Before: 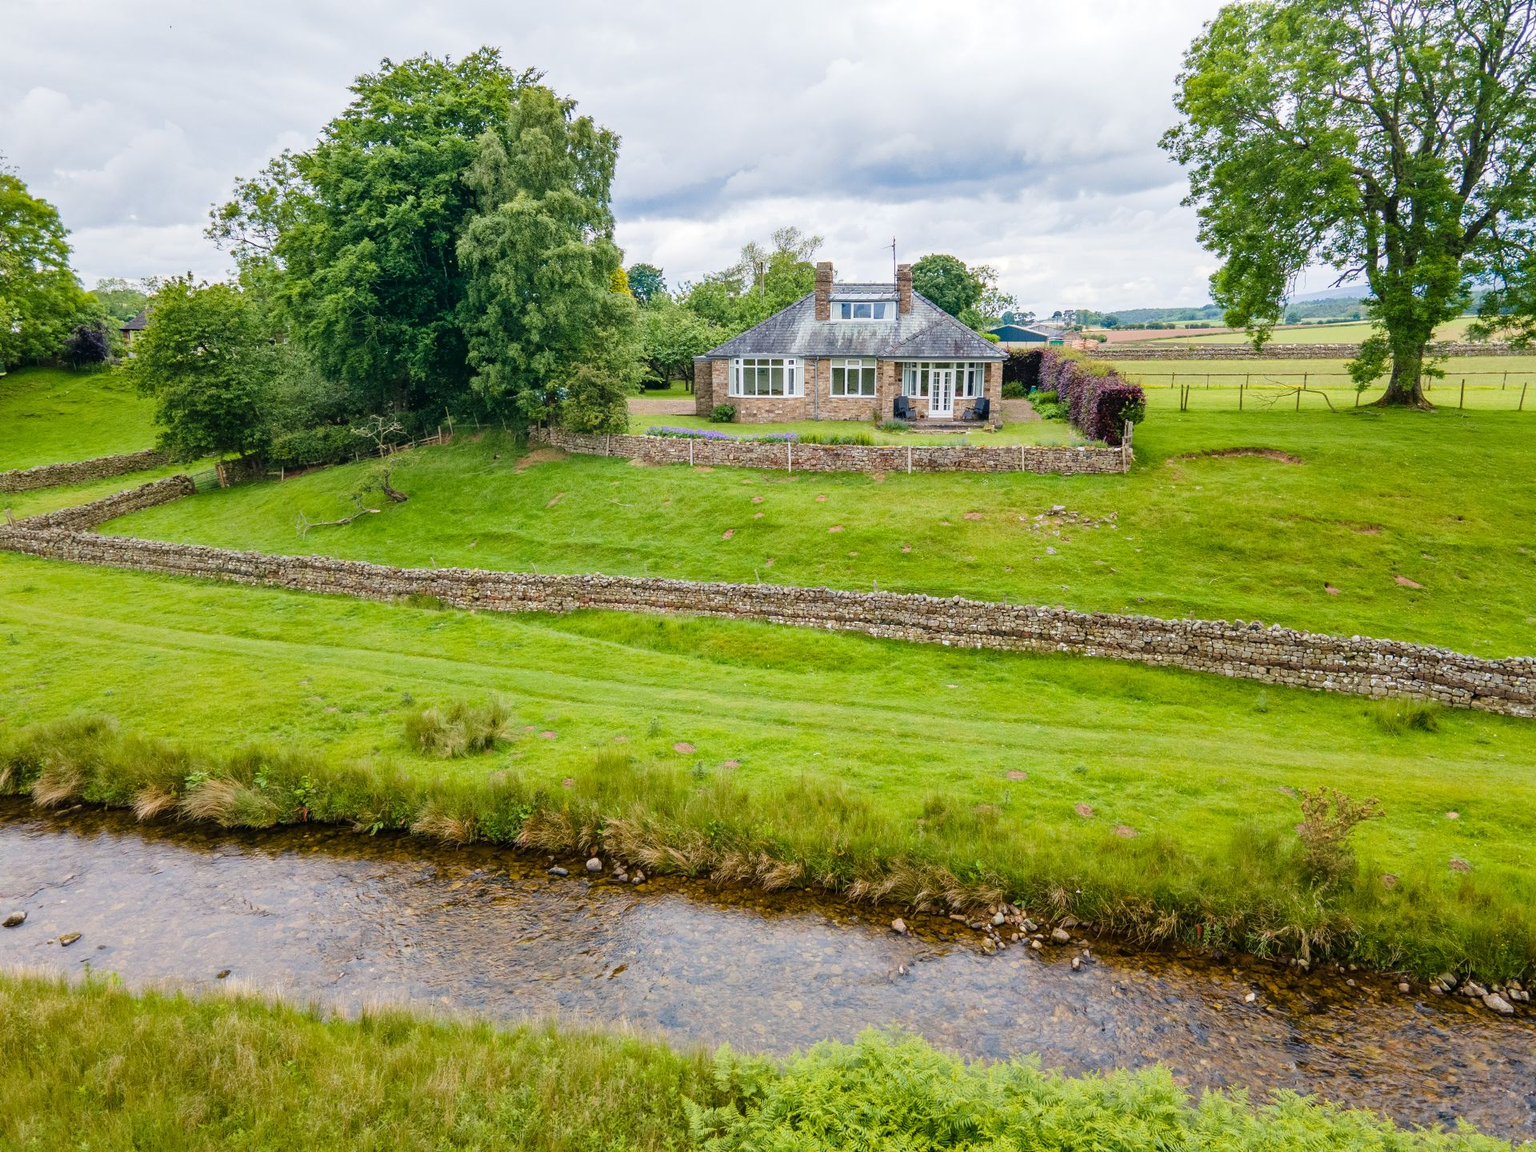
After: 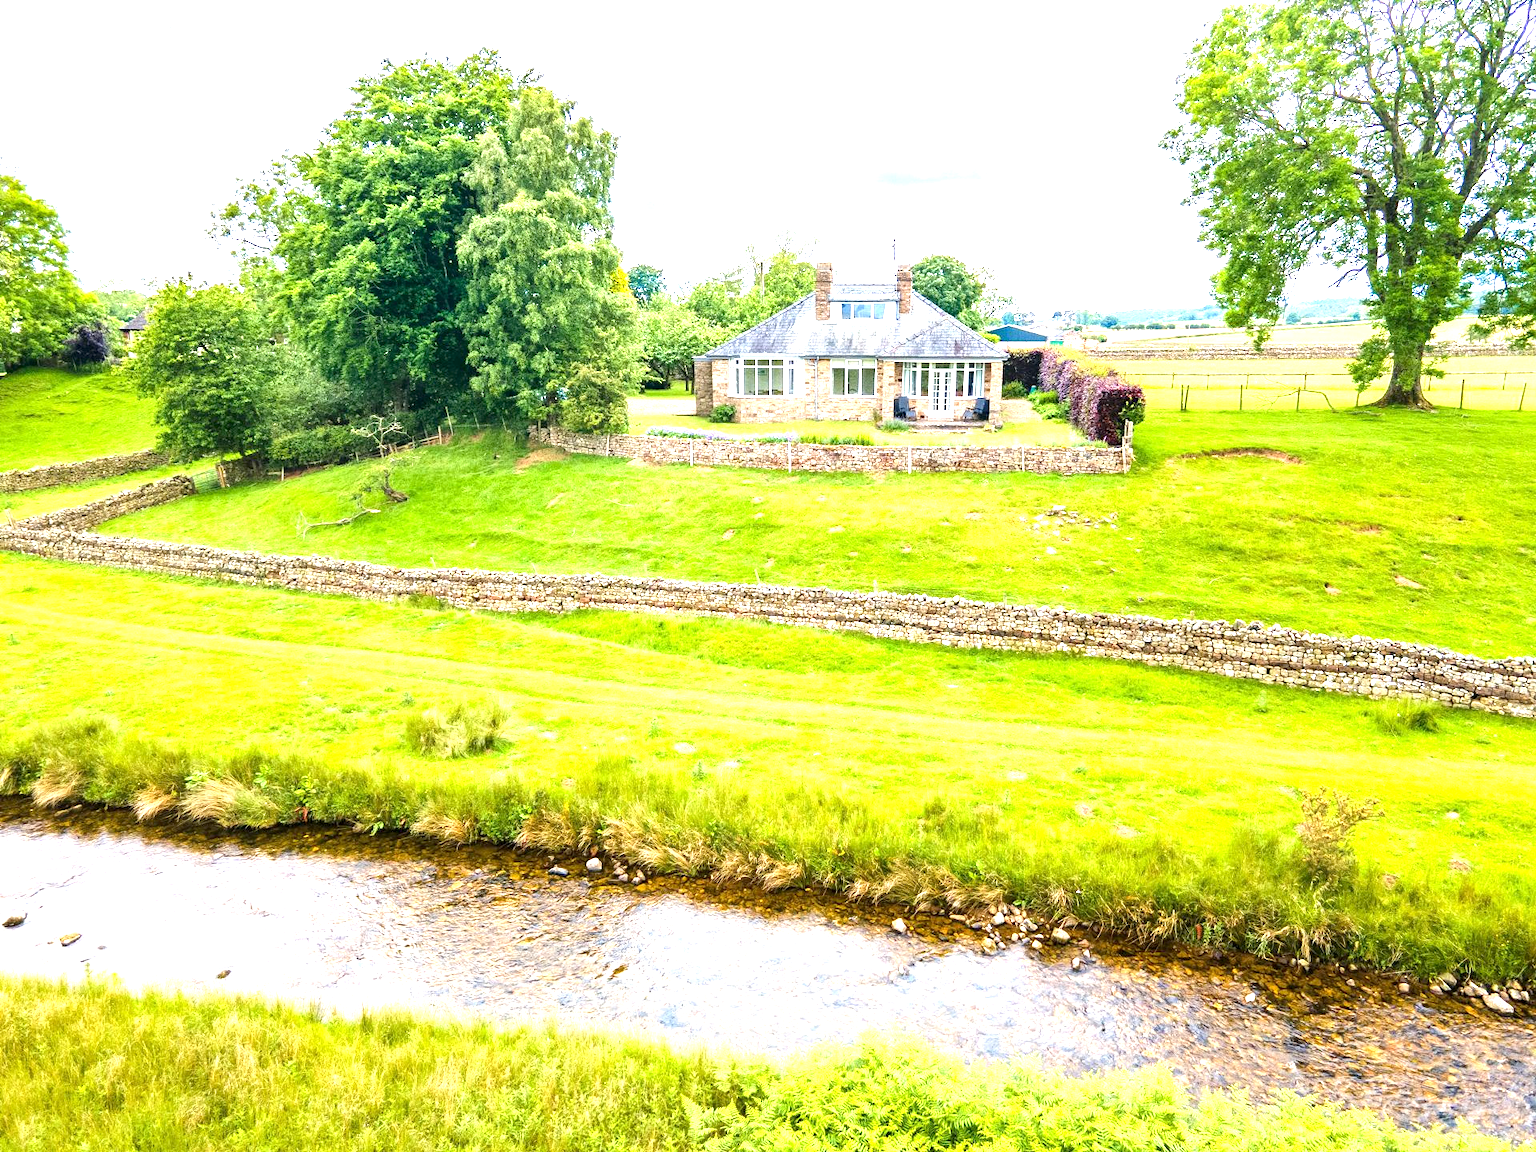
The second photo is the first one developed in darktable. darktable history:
exposure: black level correction 0.001, exposure 1.657 EV, compensate highlight preservation false
